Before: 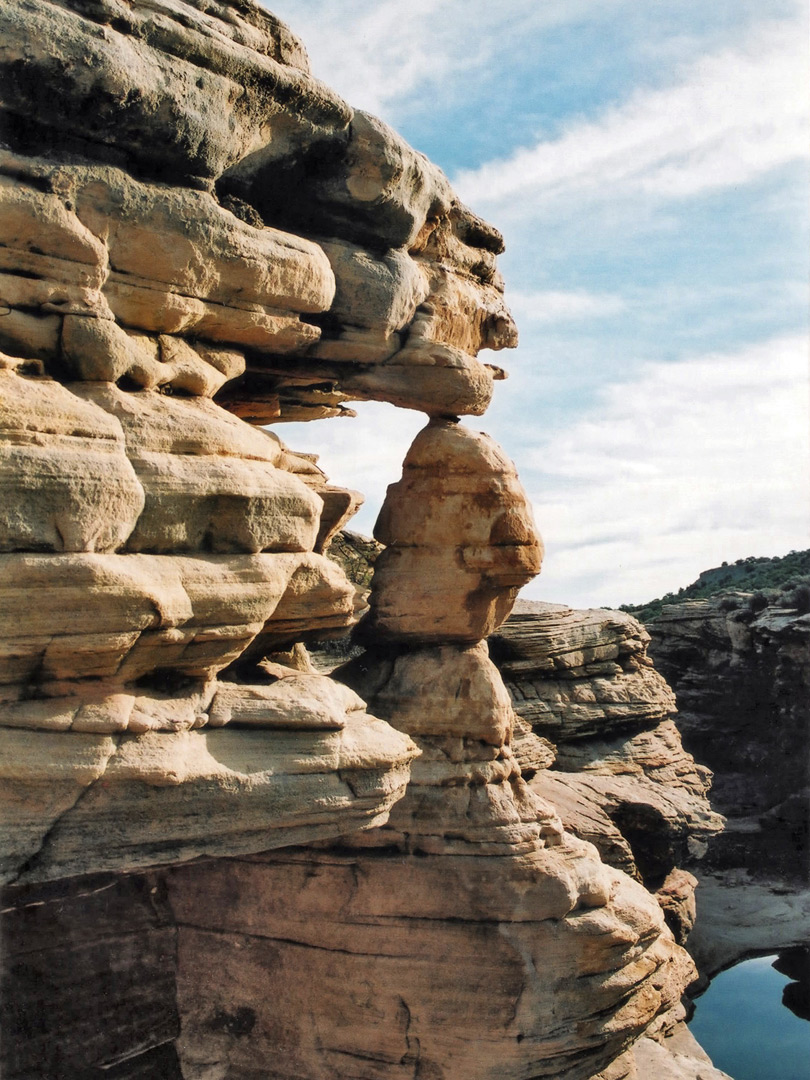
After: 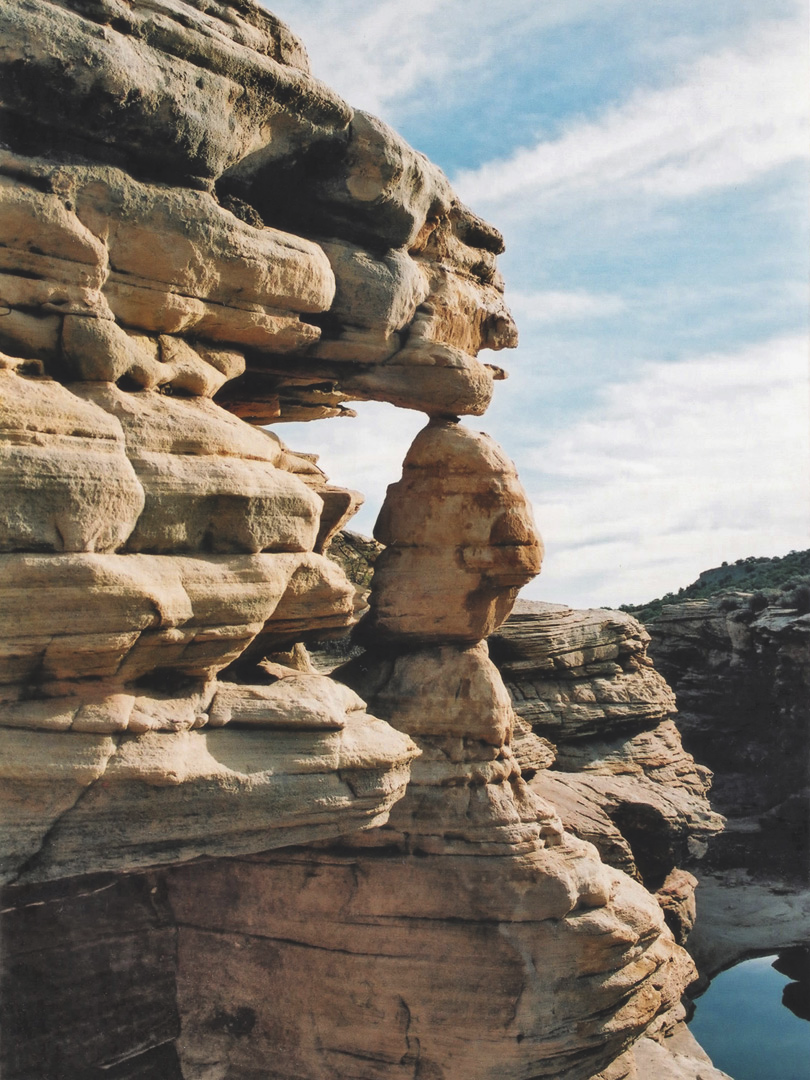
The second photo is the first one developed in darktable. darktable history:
exposure: black level correction -0.015, exposure -0.13 EV, compensate exposure bias true, compensate highlight preservation false
